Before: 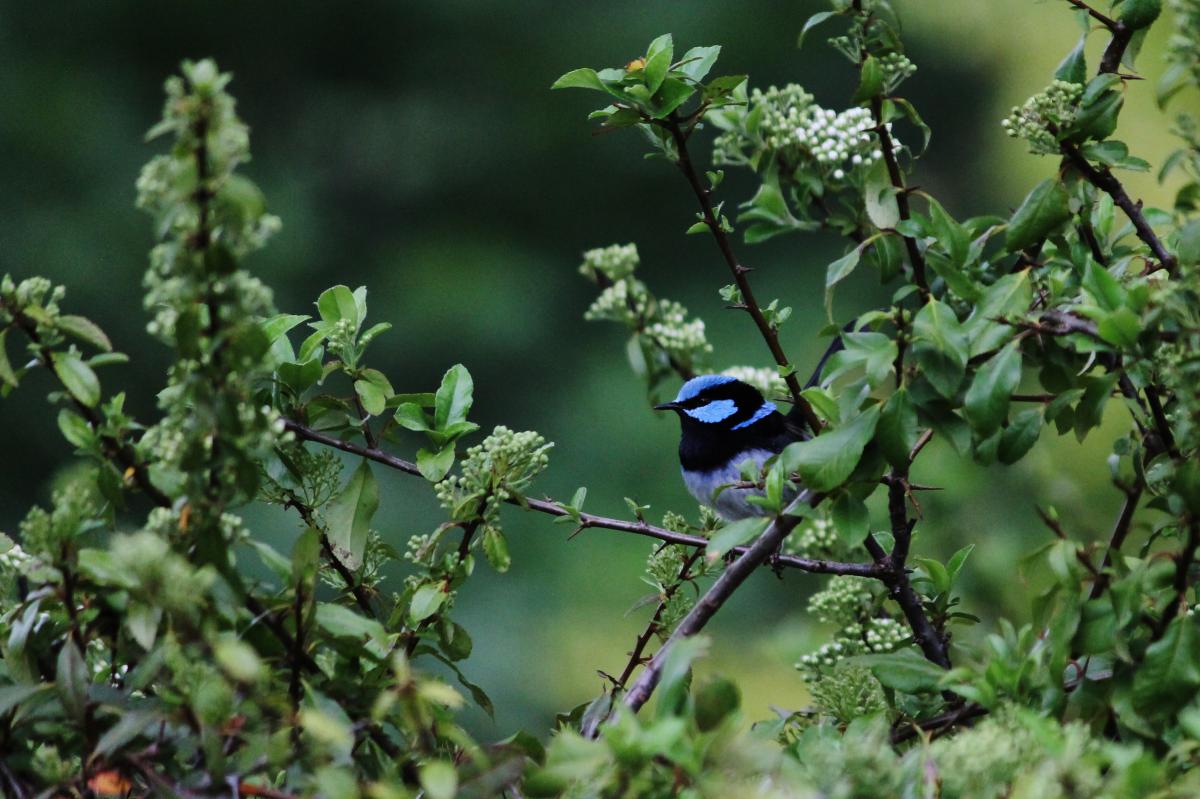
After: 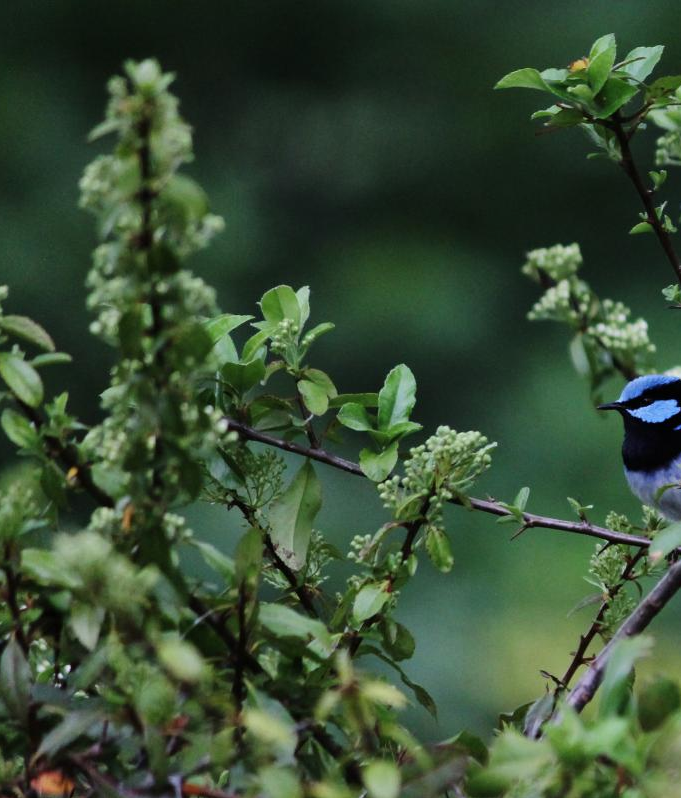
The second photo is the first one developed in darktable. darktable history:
crop: left 4.782%, right 38.428%
contrast brightness saturation: saturation -0.043
